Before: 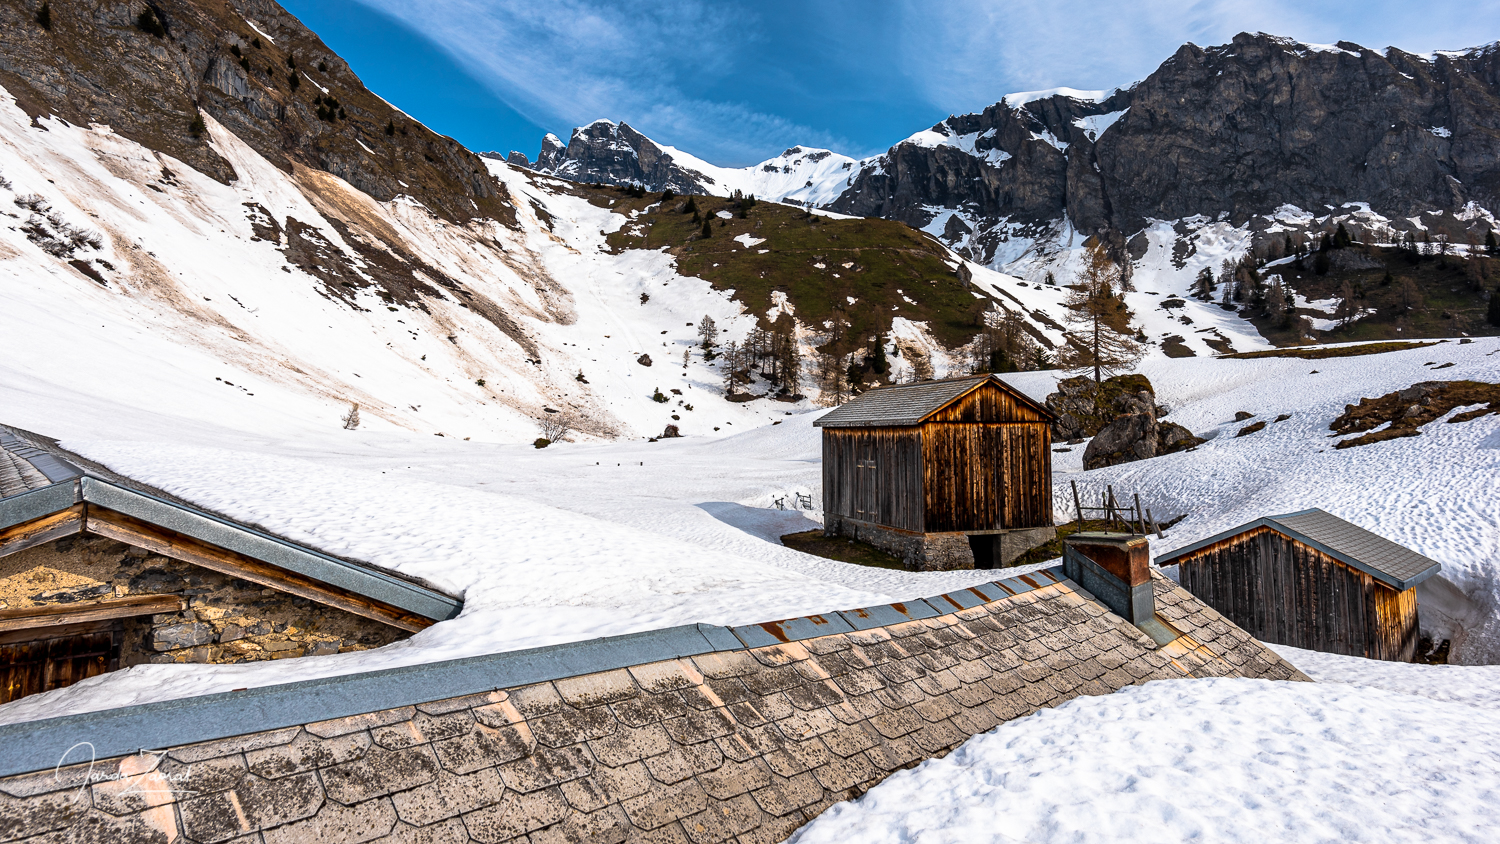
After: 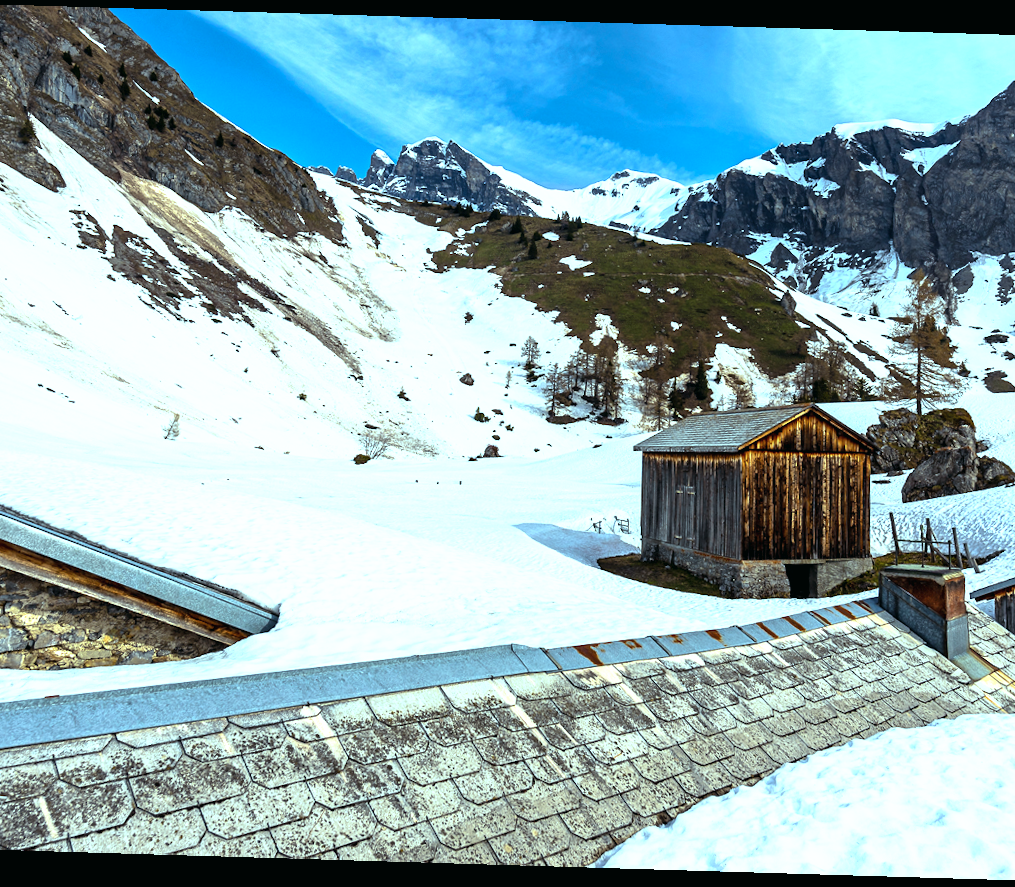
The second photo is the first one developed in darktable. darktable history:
color balance: mode lift, gamma, gain (sRGB), lift [0.997, 0.979, 1.021, 1.011], gamma [1, 1.084, 0.916, 0.998], gain [1, 0.87, 1.13, 1.101], contrast 4.55%, contrast fulcrum 38.24%, output saturation 104.09%
rotate and perspective: rotation 1.72°, automatic cropping off
exposure: black level correction 0, exposure 0.2 EV, compensate exposure bias true, compensate highlight preservation false
crop and rotate: left 12.648%, right 20.685%
color correction: highlights a* -0.137, highlights b* -5.91, shadows a* -0.137, shadows b* -0.137
